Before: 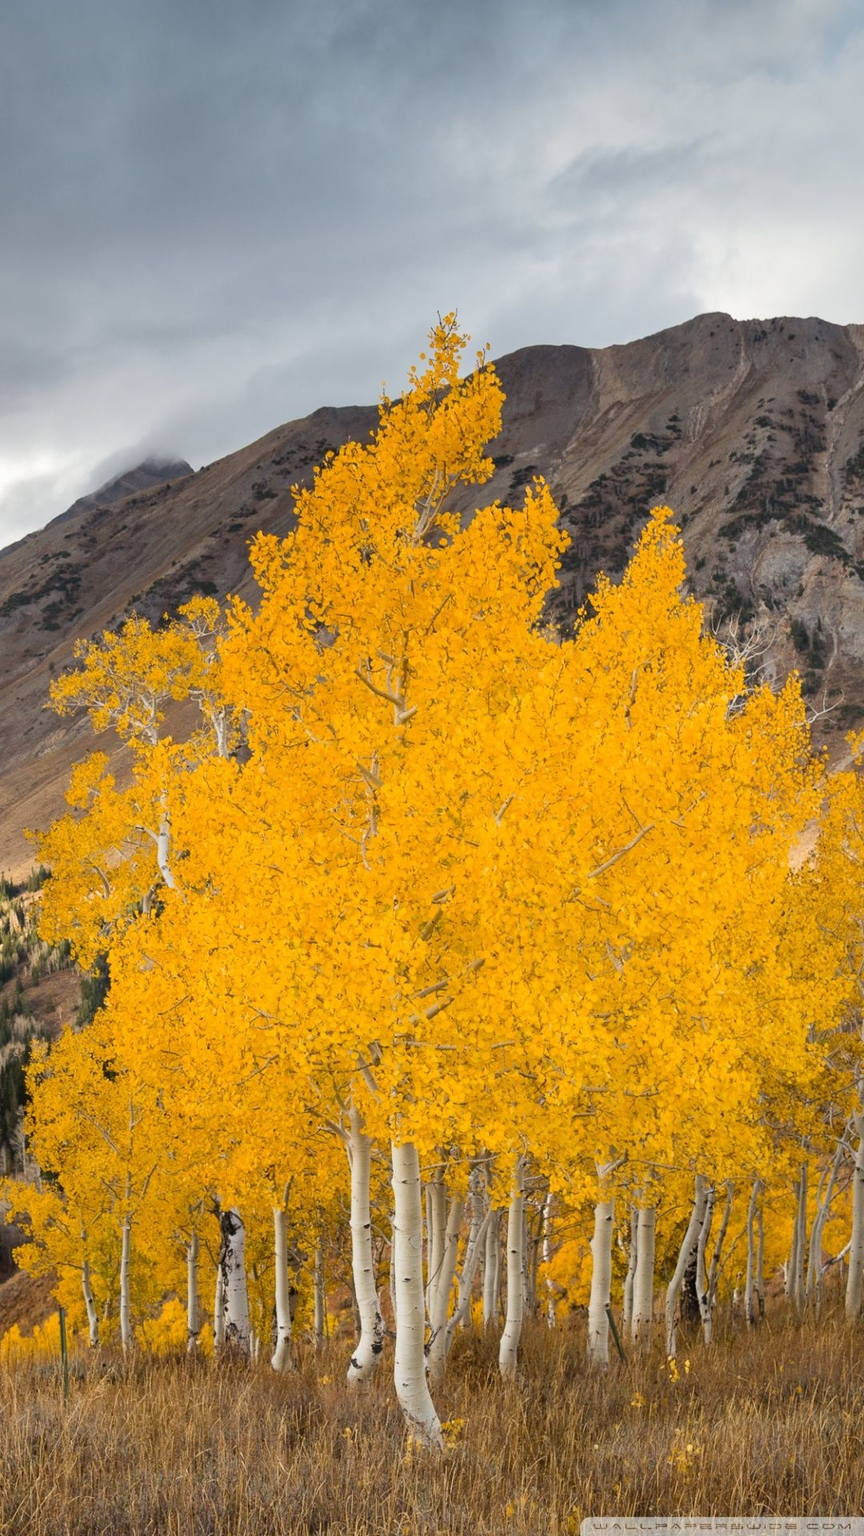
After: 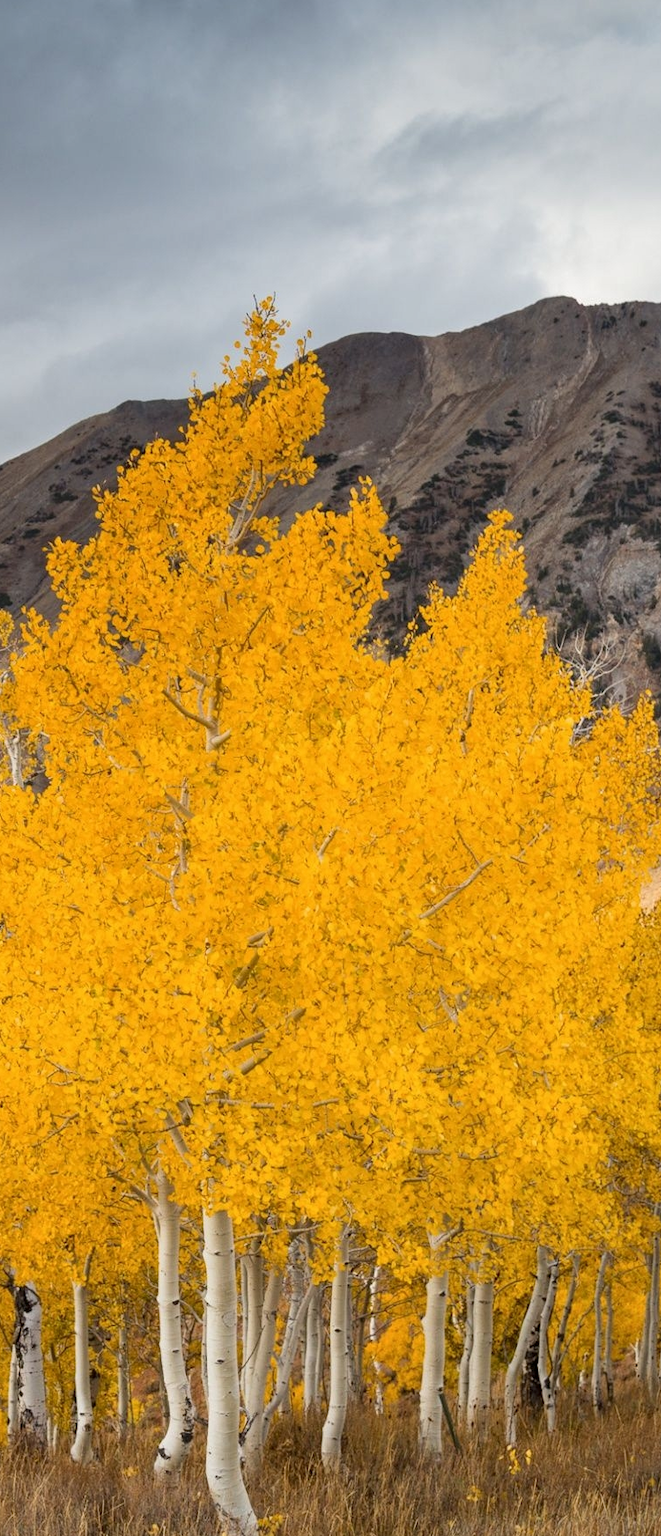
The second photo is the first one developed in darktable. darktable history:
crop and rotate: left 24.034%, top 2.838%, right 6.406%, bottom 6.299%
local contrast: highlights 100%, shadows 100%, detail 120%, midtone range 0.2
exposure: exposure -0.048 EV, compensate highlight preservation false
